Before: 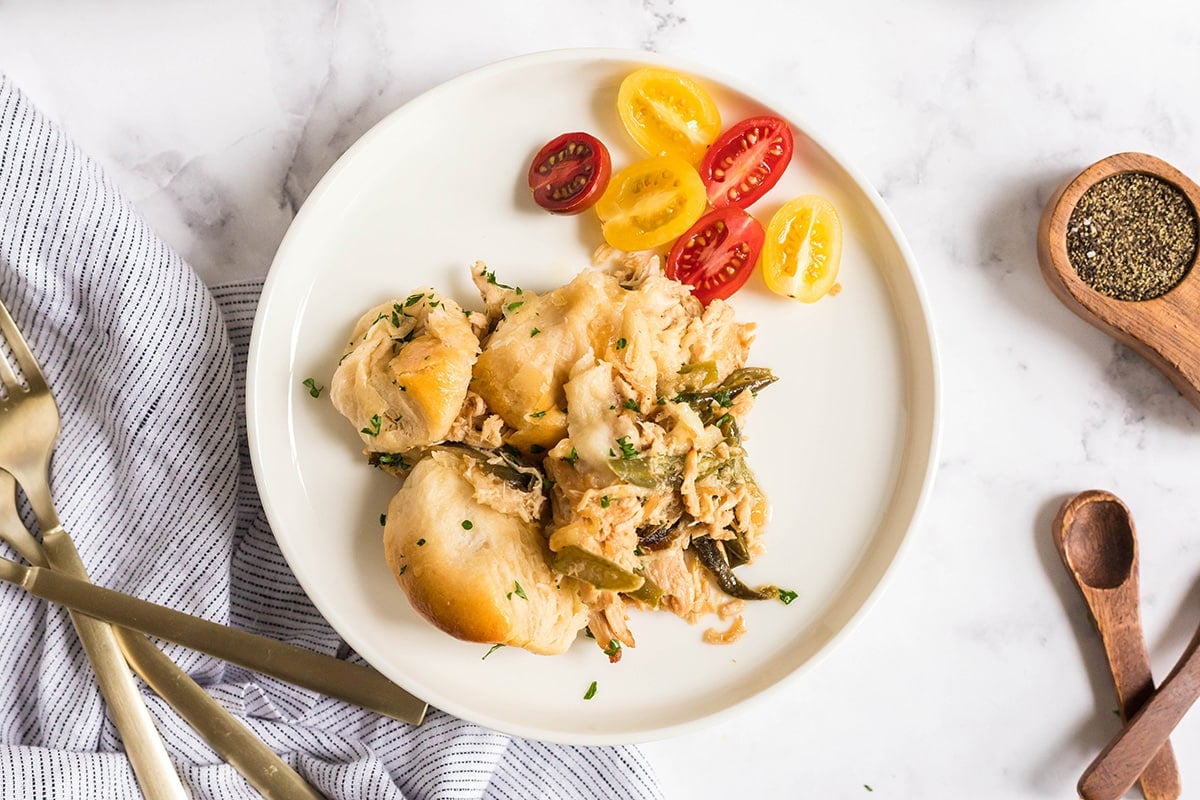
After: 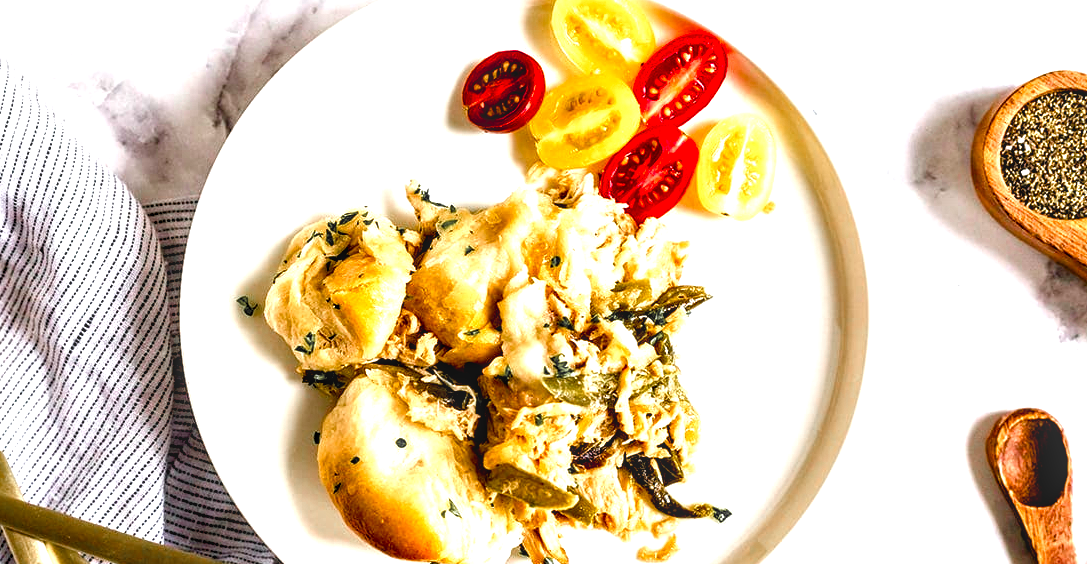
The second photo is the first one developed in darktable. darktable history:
color zones: curves: ch1 [(0, 0.679) (0.143, 0.647) (0.286, 0.261) (0.378, -0.011) (0.571, 0.396) (0.714, 0.399) (0.857, 0.406) (1, 0.679)]
contrast equalizer: y [[0.6 ×6], [0.55 ×6], [0 ×6], [0 ×6], [0 ×6]]
crop: left 5.571%, top 10.309%, right 3.789%, bottom 19.183%
color balance rgb: shadows lift › chroma 0.989%, shadows lift › hue 112.69°, perceptual saturation grading › global saturation 20%, perceptual saturation grading › highlights -24.93%, perceptual saturation grading › shadows 49.306%, perceptual brilliance grading › global brilliance 18.657%
local contrast: on, module defaults
